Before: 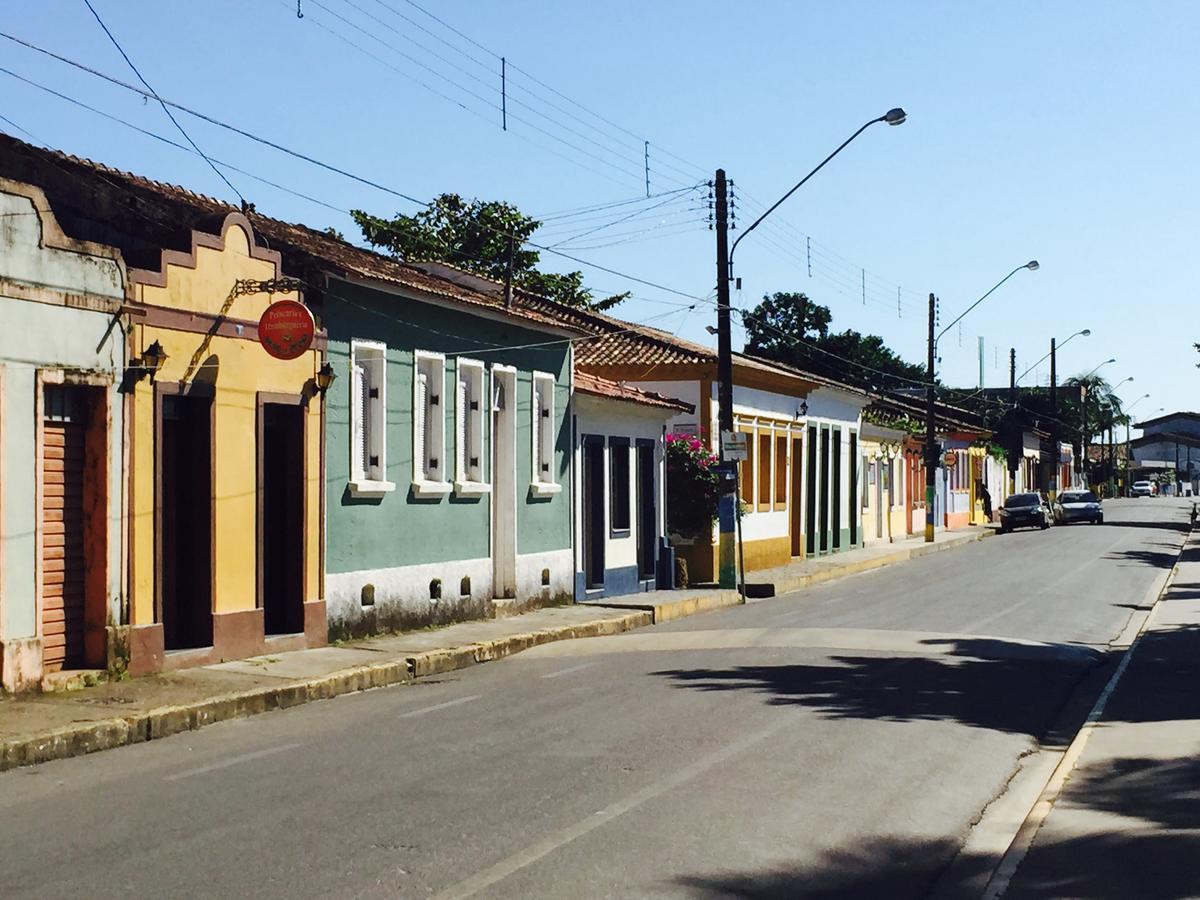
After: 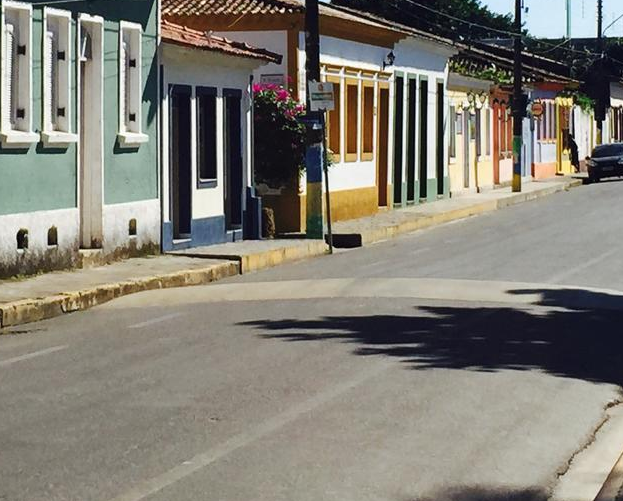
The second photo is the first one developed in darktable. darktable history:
crop: left 34.466%, top 38.9%, right 13.596%, bottom 5.417%
